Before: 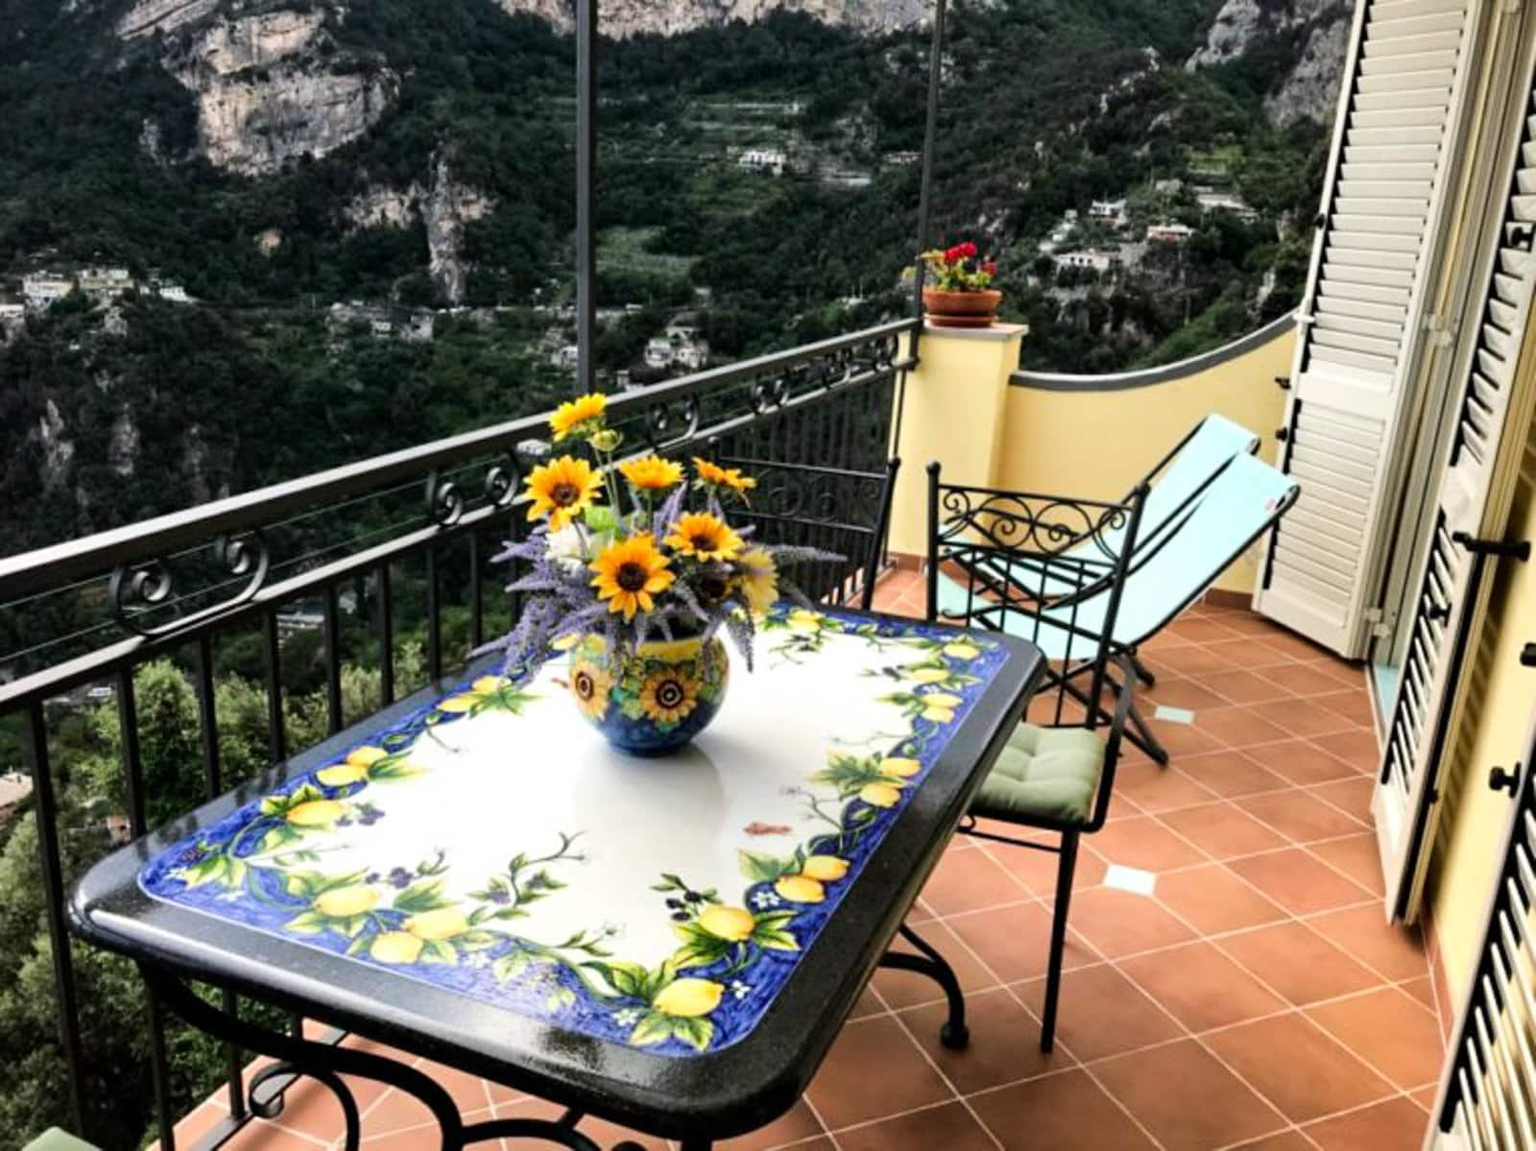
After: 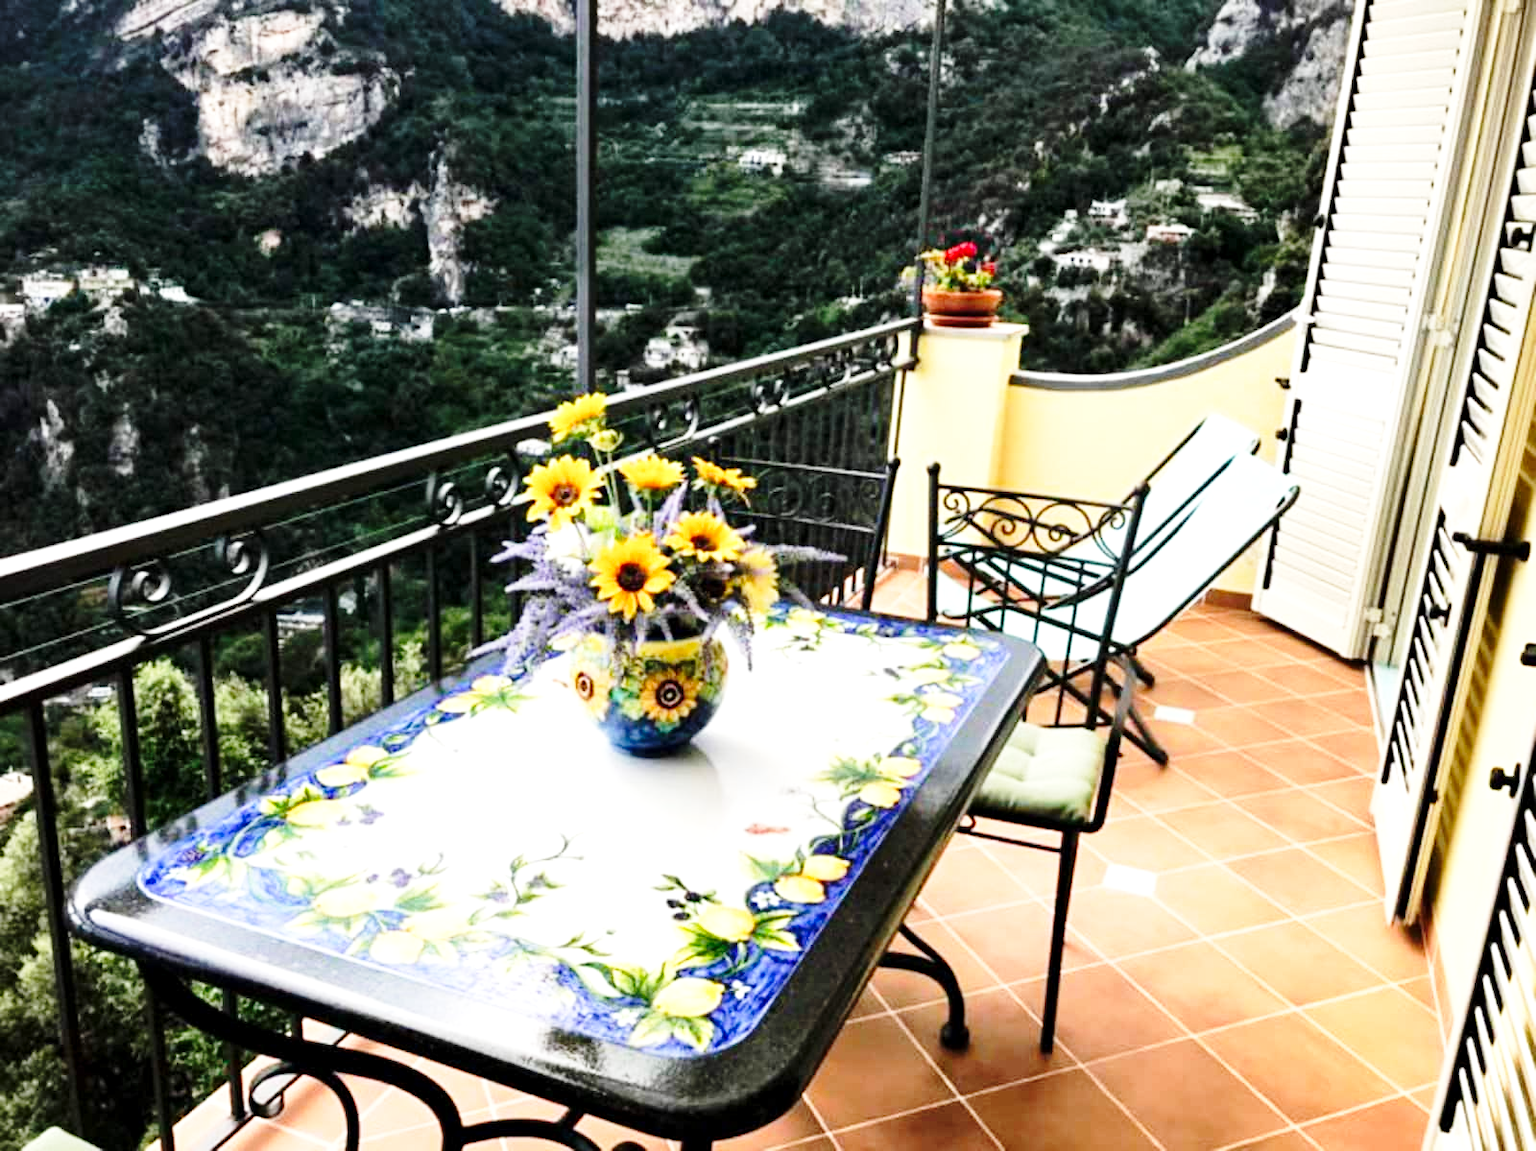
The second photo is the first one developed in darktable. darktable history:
base curve: curves: ch0 [(0, 0) (0.028, 0.03) (0.121, 0.232) (0.46, 0.748) (0.859, 0.968) (1, 1)], preserve colors none
exposure: black level correction 0.001, exposure 0.5 EV, compensate exposure bias true, compensate highlight preservation false
